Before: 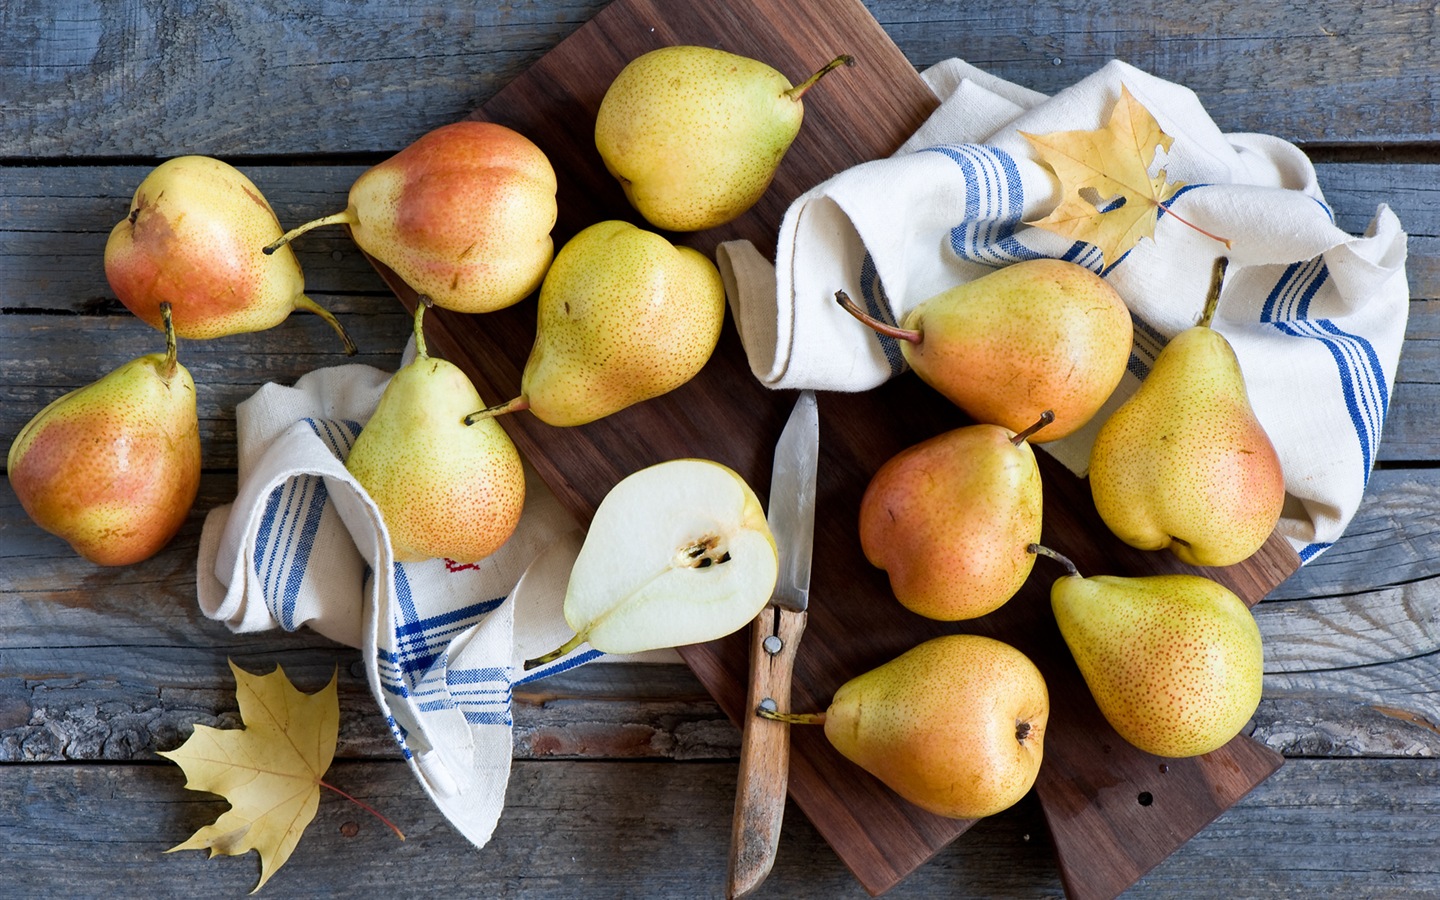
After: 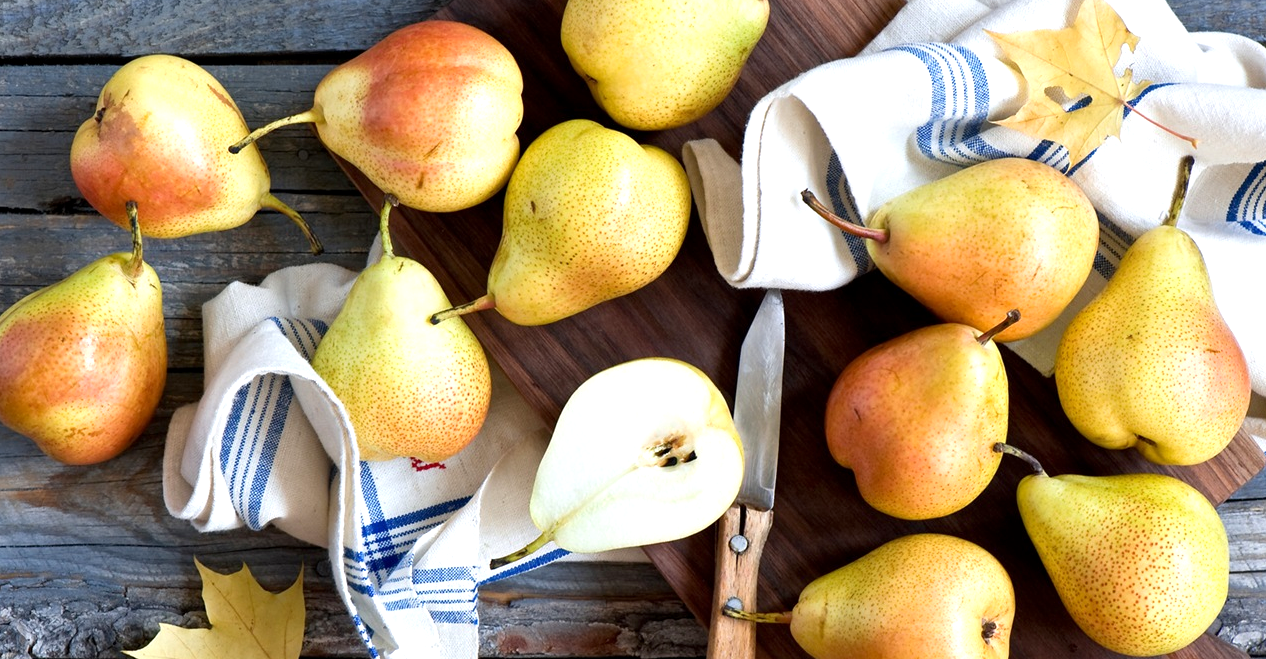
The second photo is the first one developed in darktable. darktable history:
crop and rotate: left 2.385%, top 11.237%, right 9.632%, bottom 15.491%
exposure: black level correction 0.001, exposure 0.499 EV, compensate exposure bias true, compensate highlight preservation false
